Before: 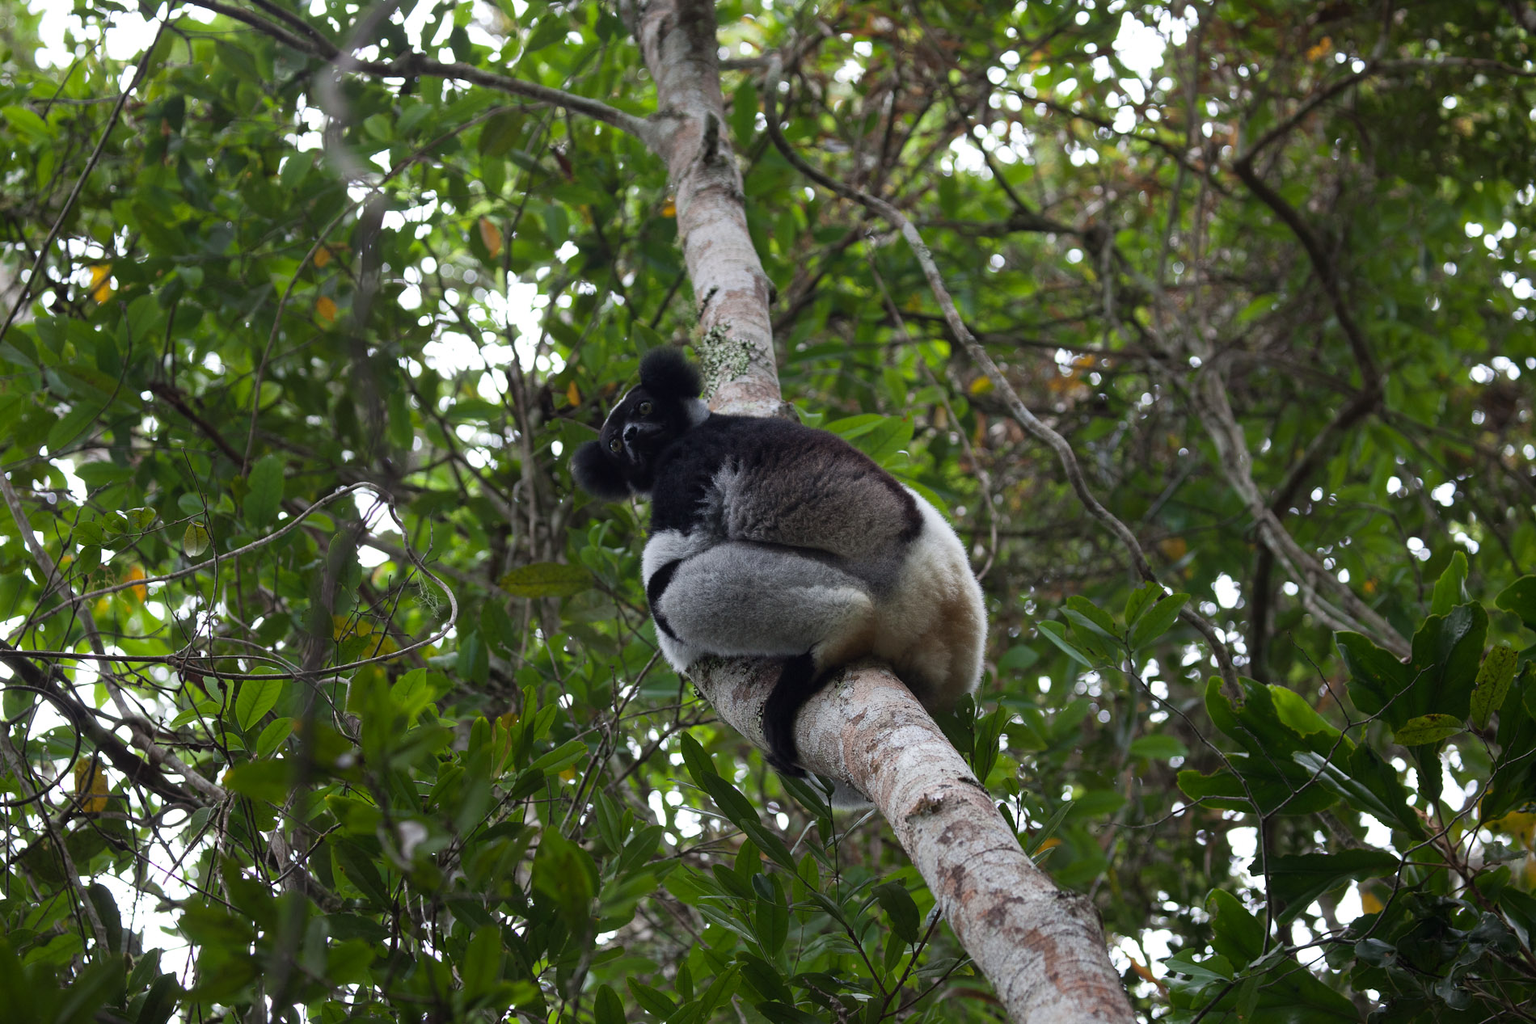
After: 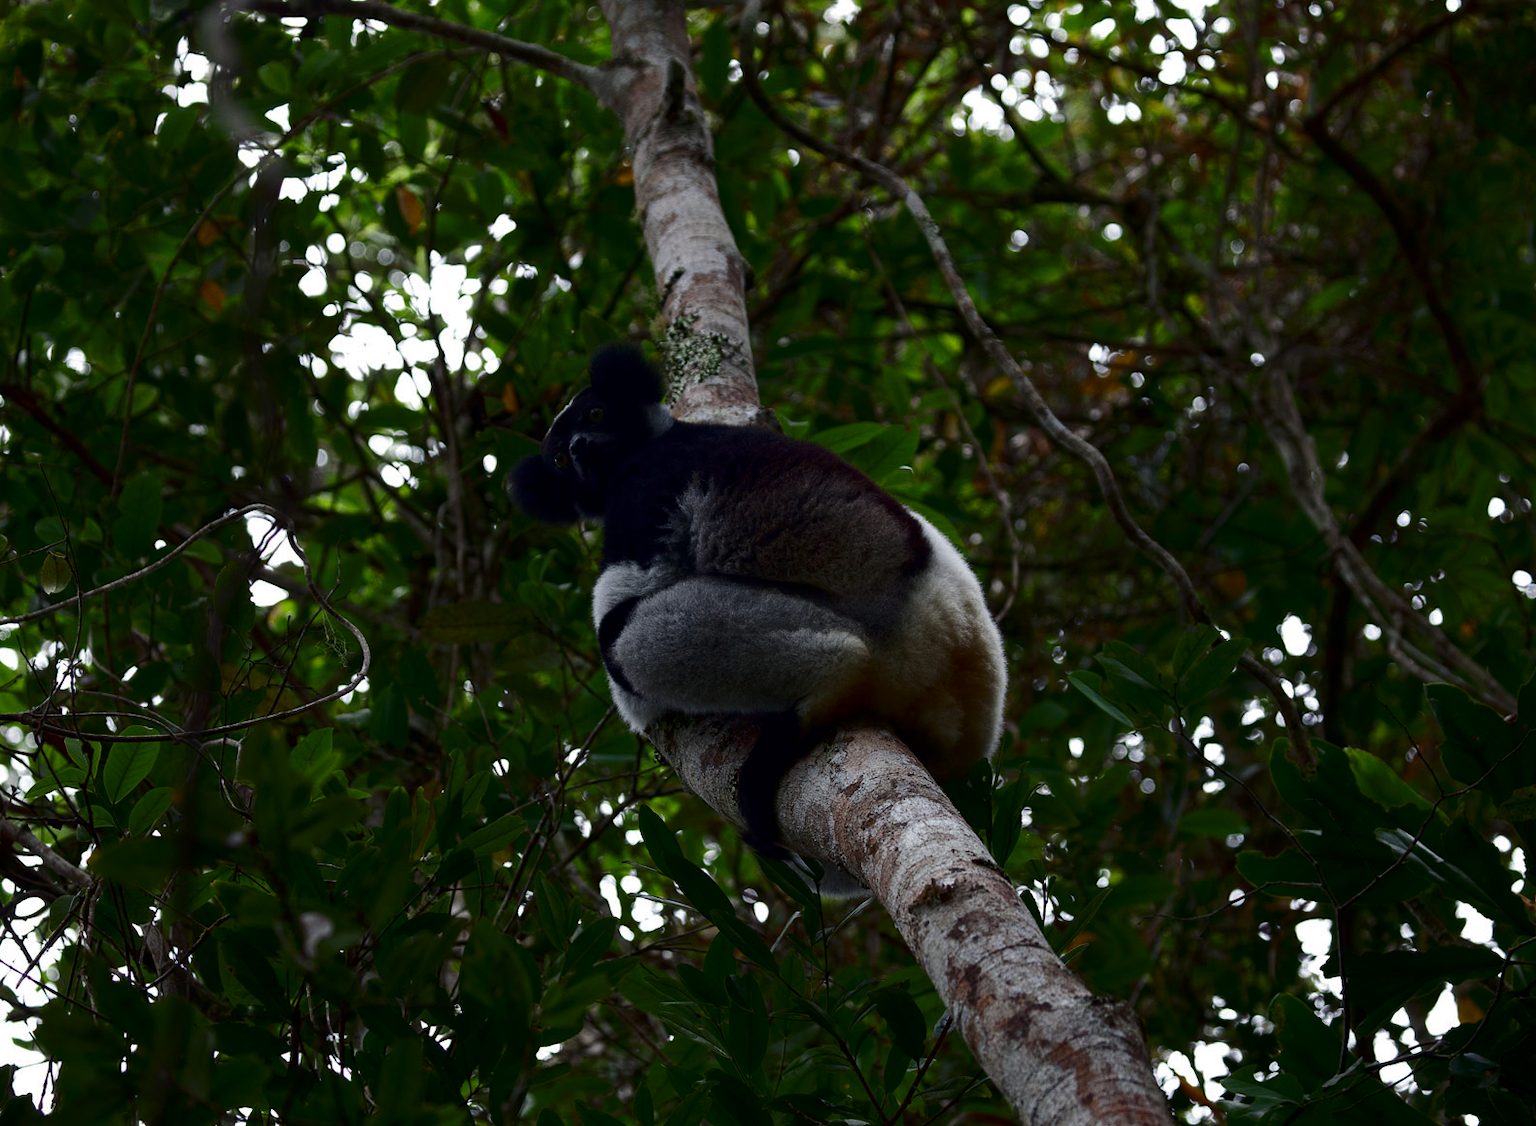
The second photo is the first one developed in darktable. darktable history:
crop: left 9.763%, top 6.222%, right 7.075%, bottom 2.29%
contrast brightness saturation: brightness -0.5
